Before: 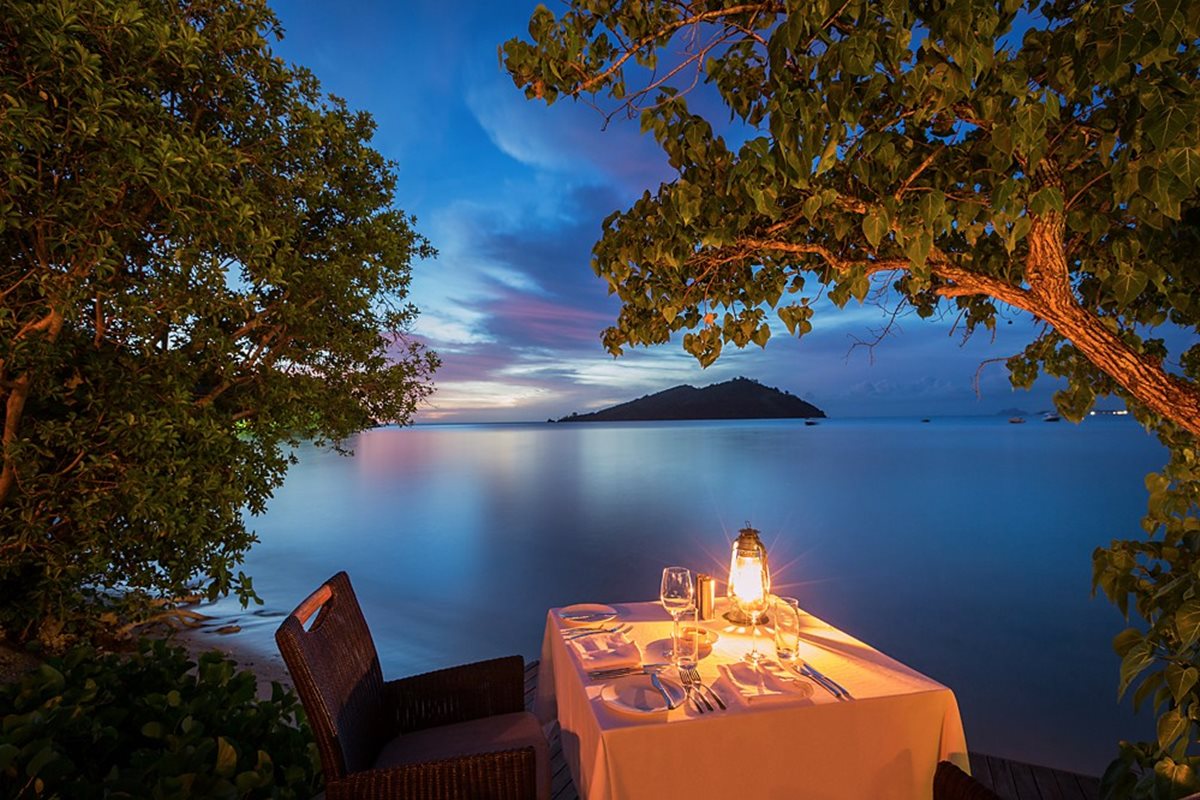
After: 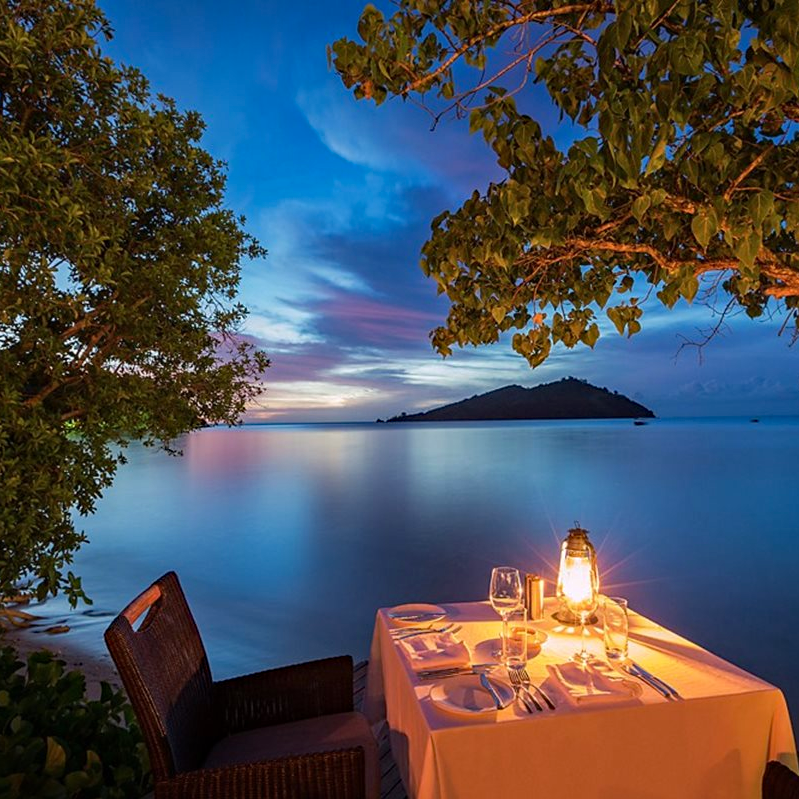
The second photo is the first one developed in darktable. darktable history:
crop and rotate: left 14.295%, right 19.039%
haze removal: compatibility mode true, adaptive false
